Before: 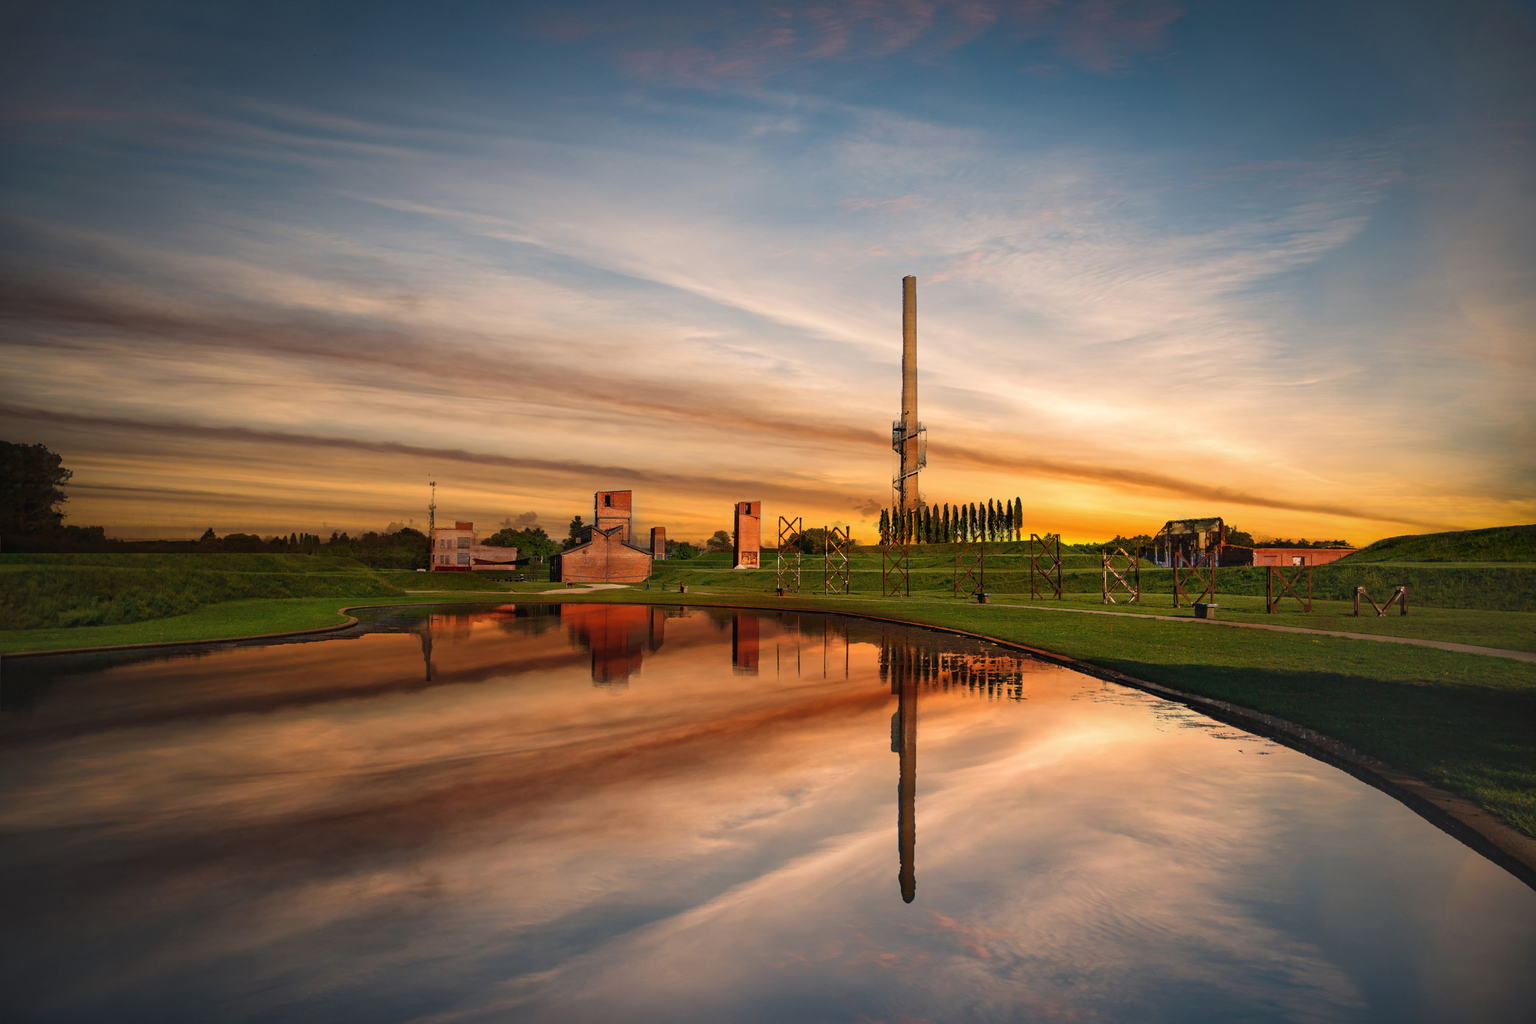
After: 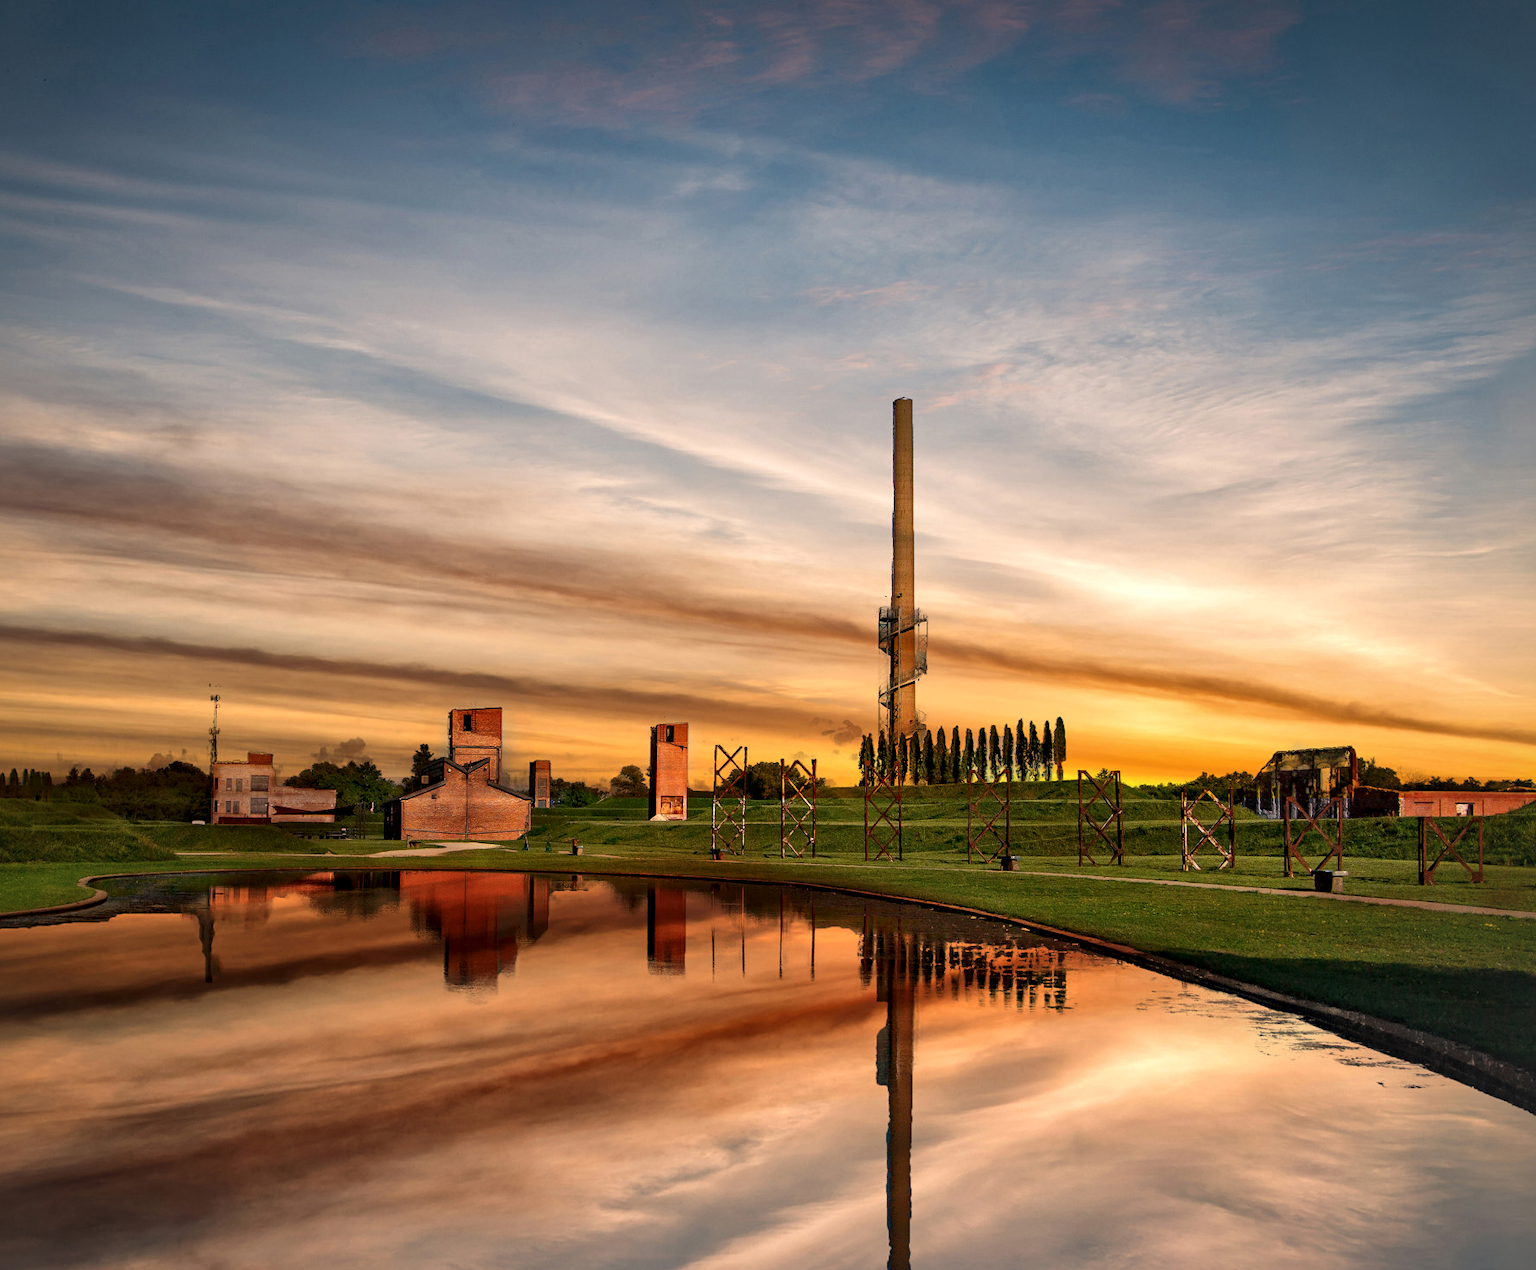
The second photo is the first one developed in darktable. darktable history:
crop: left 18.479%, right 12.2%, bottom 13.971%
local contrast: mode bilateral grid, contrast 25, coarseness 60, detail 151%, midtone range 0.2
